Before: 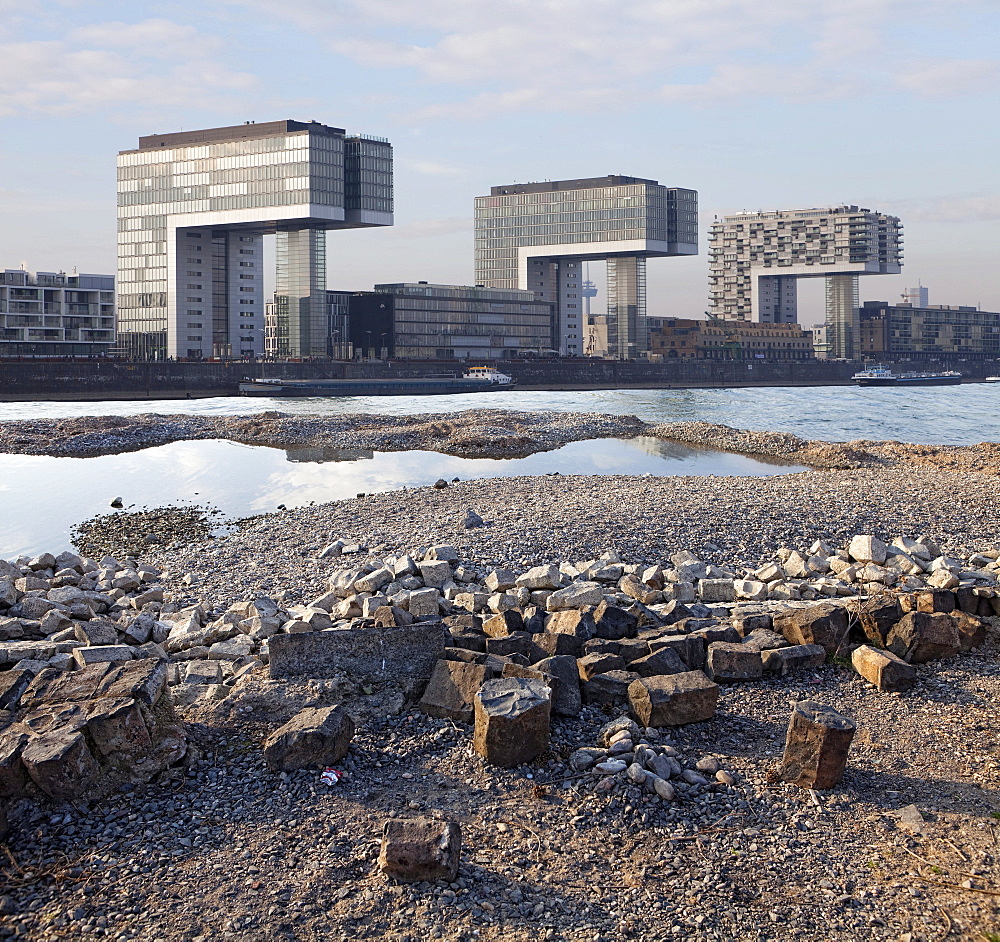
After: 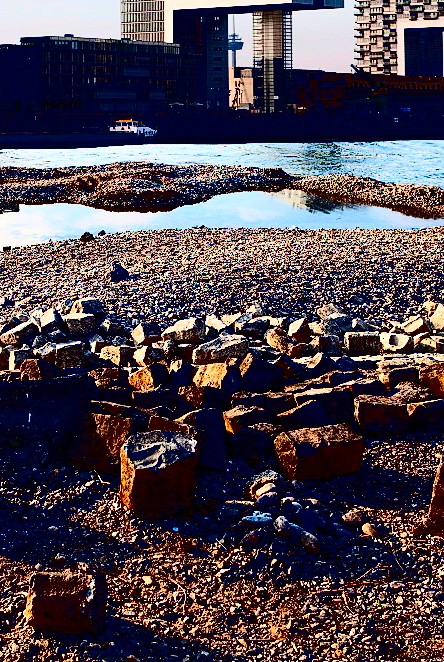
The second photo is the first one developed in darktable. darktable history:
contrast brightness saturation: contrast 0.77, brightness -1, saturation 1
crop: left 35.432%, top 26.233%, right 20.145%, bottom 3.432%
